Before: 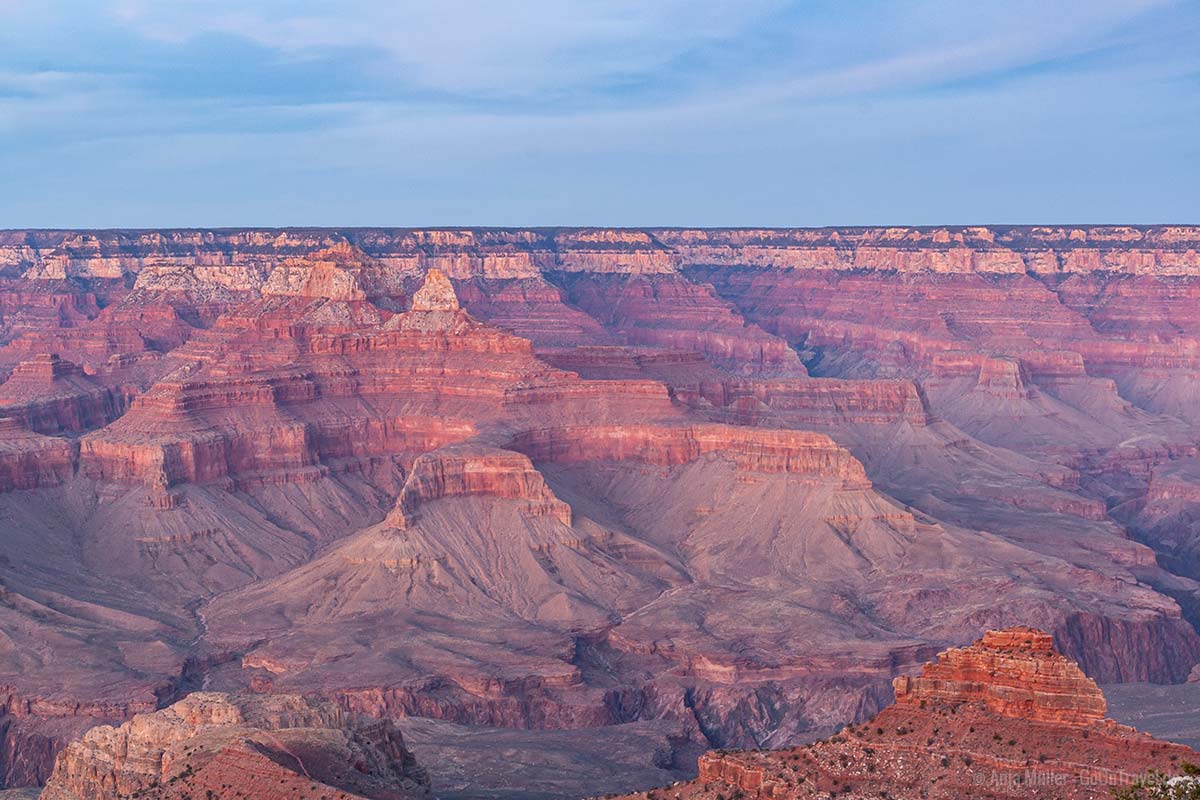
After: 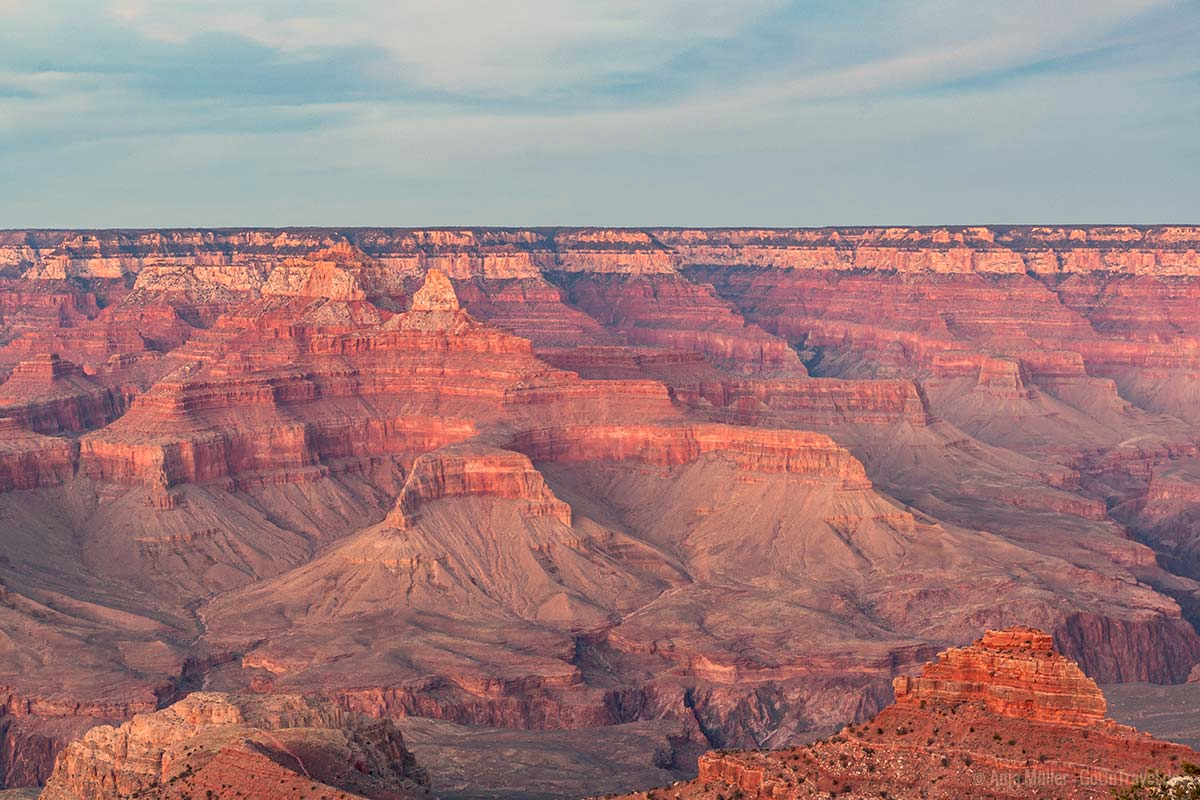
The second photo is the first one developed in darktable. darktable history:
exposure: black level correction 0.005, exposure 0.001 EV, compensate highlight preservation false
white balance: red 1.123, blue 0.83
